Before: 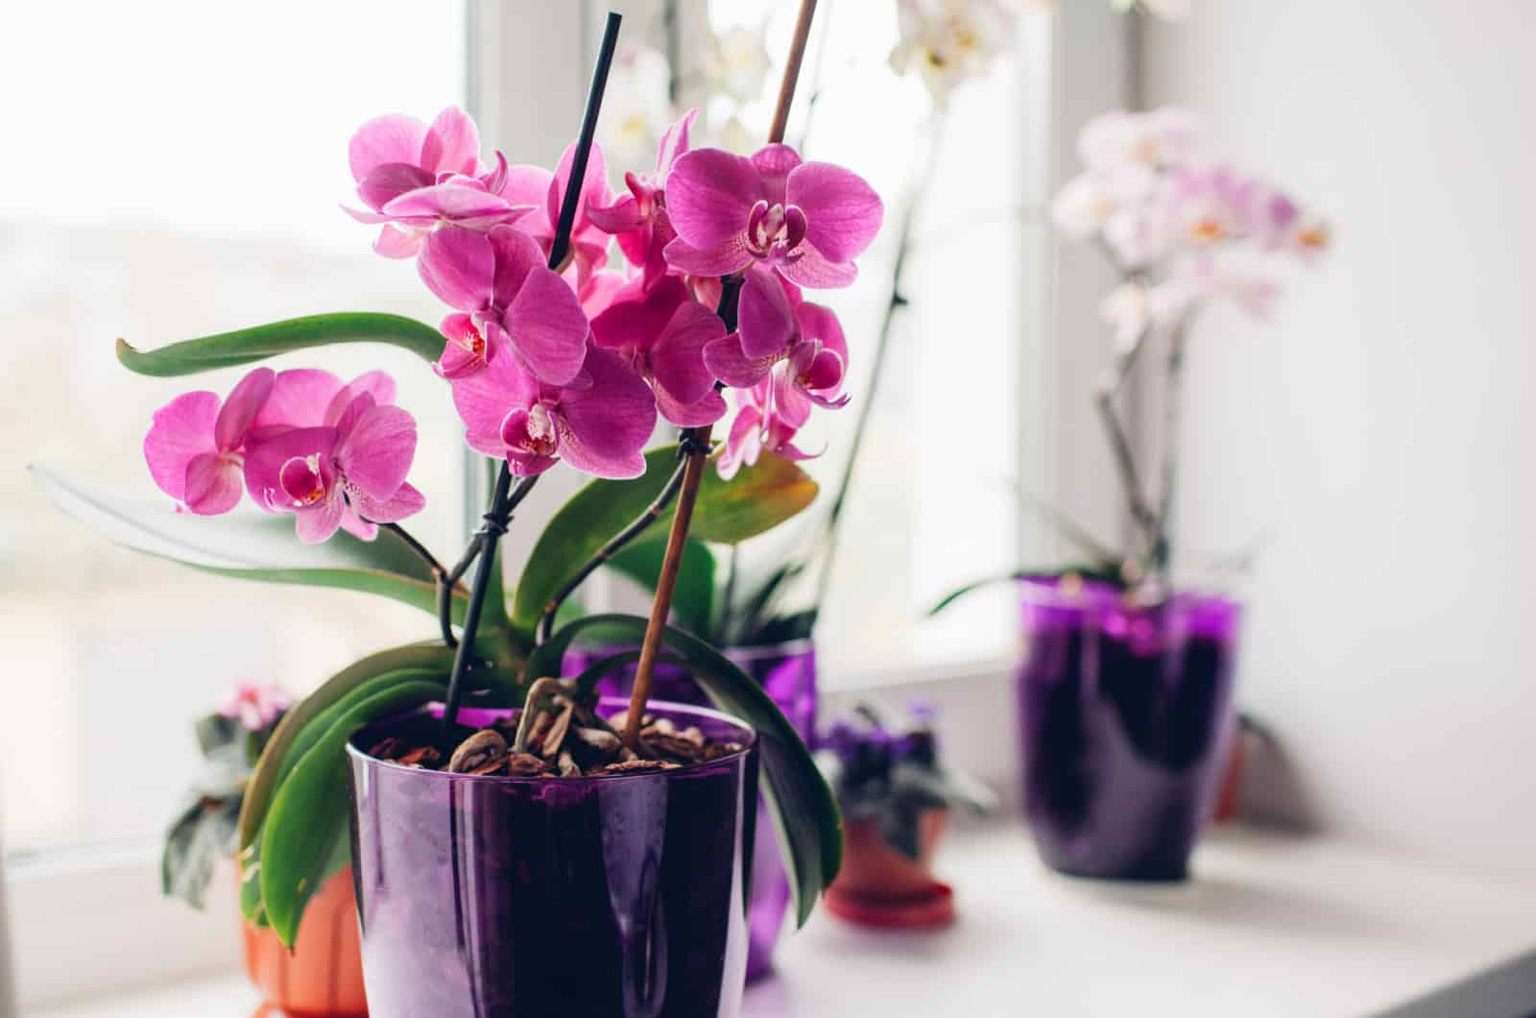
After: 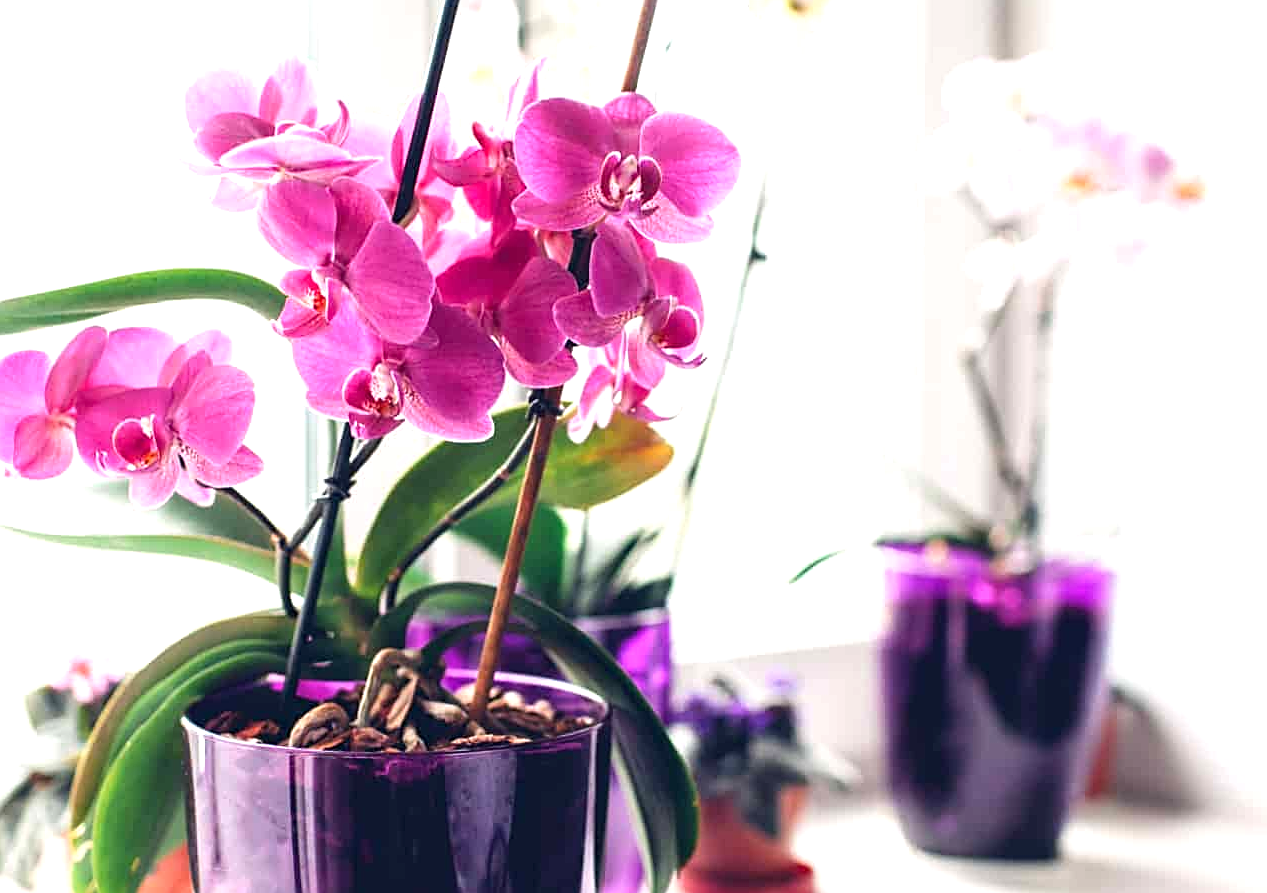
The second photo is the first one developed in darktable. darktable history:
crop: left 11.225%, top 5.381%, right 9.565%, bottom 10.314%
sharpen: on, module defaults
exposure: exposure 0.77 EV, compensate highlight preservation false
